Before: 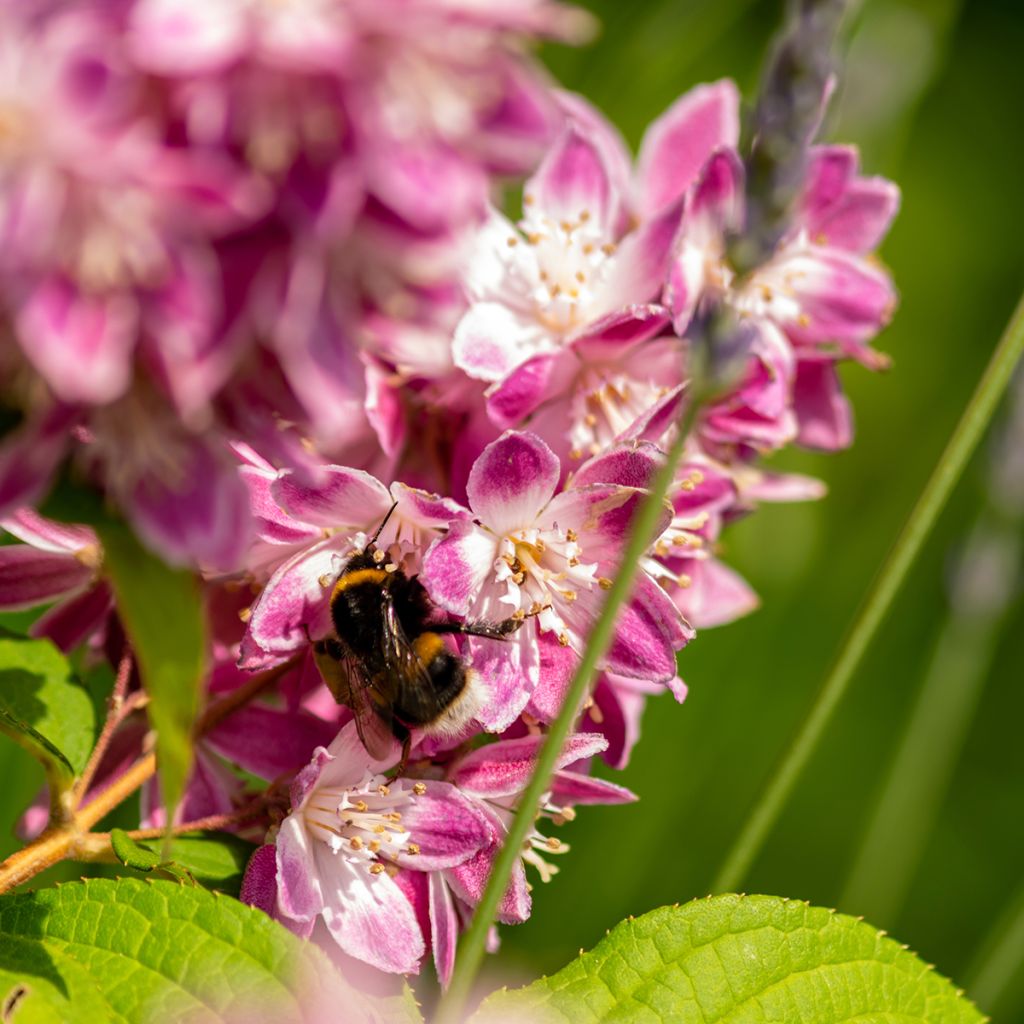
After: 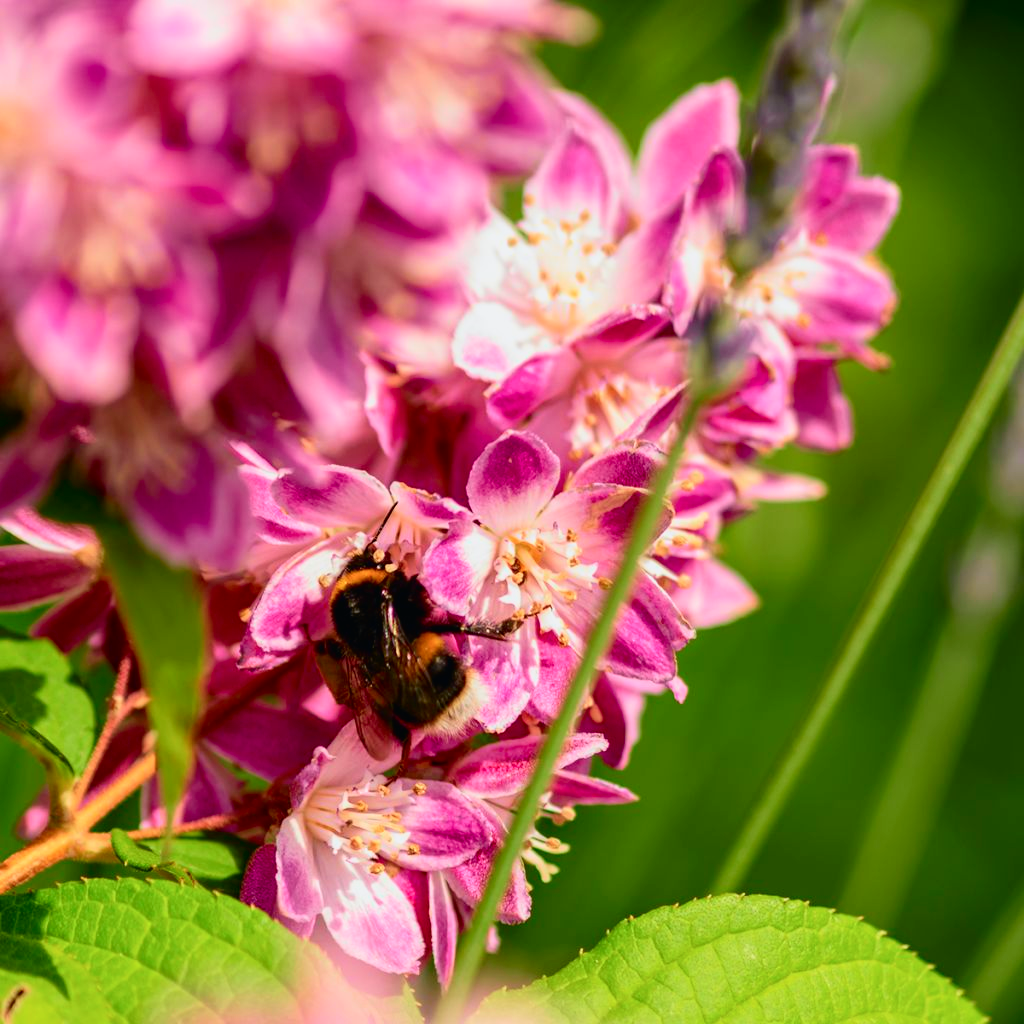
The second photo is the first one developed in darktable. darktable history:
tone curve: curves: ch0 [(0, 0.012) (0.052, 0.04) (0.107, 0.086) (0.269, 0.266) (0.471, 0.503) (0.731, 0.771) (0.921, 0.909) (0.999, 0.951)]; ch1 [(0, 0) (0.339, 0.298) (0.402, 0.363) (0.444, 0.415) (0.485, 0.469) (0.494, 0.493) (0.504, 0.501) (0.525, 0.534) (0.555, 0.593) (0.594, 0.648) (1, 1)]; ch2 [(0, 0) (0.48, 0.48) (0.504, 0.5) (0.535, 0.557) (0.581, 0.623) (0.649, 0.683) (0.824, 0.815) (1, 1)], color space Lab, independent channels, preserve colors none
